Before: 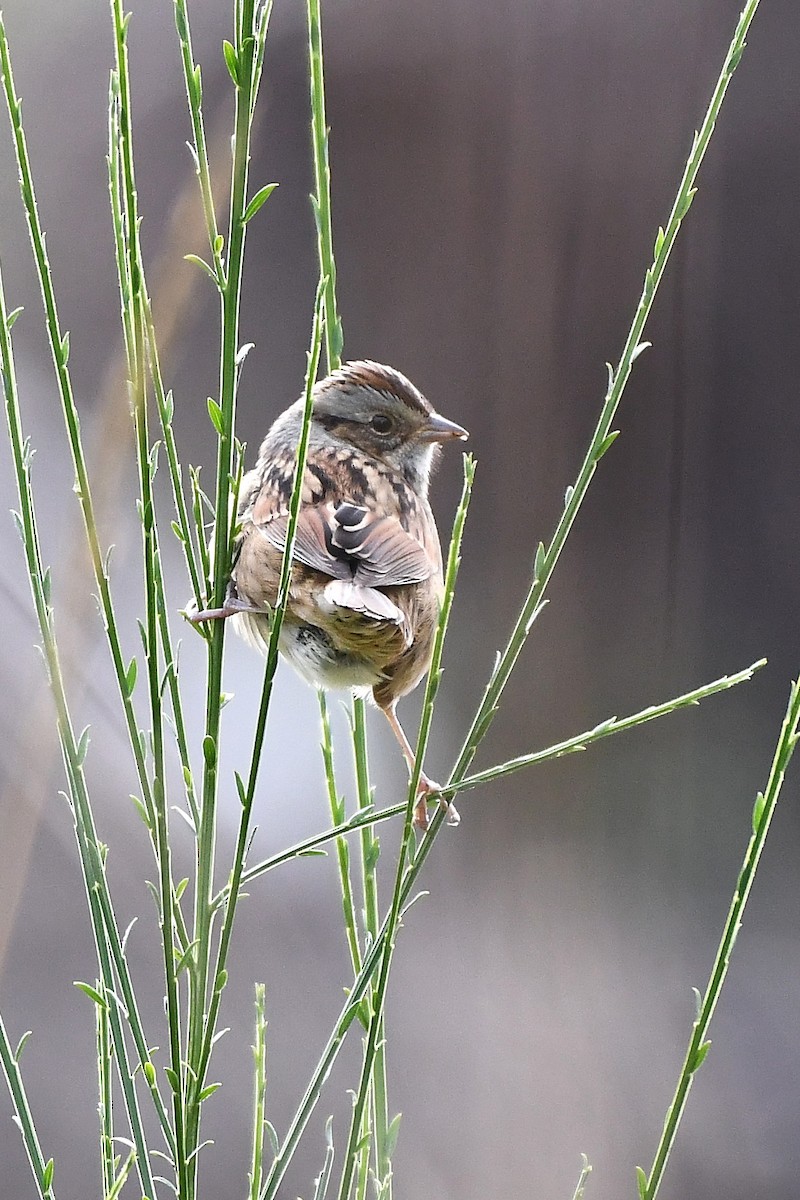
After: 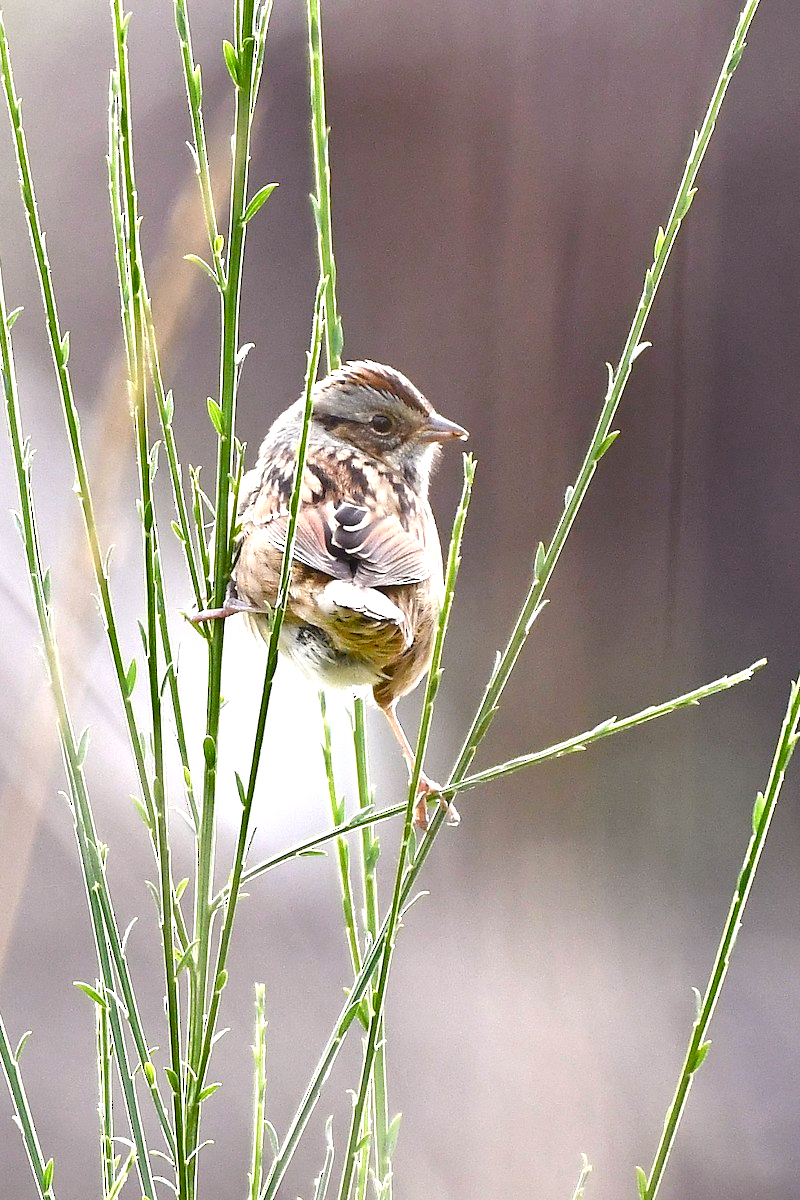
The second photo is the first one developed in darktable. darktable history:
exposure: exposure 0.734 EV, compensate highlight preservation false
color balance rgb: power › luminance -3.829%, power › chroma 0.568%, power › hue 41.54°, highlights gain › chroma 1.017%, highlights gain › hue 67.4°, perceptual saturation grading › global saturation 20%, perceptual saturation grading › highlights -25.448%, perceptual saturation grading › shadows 50.236%
